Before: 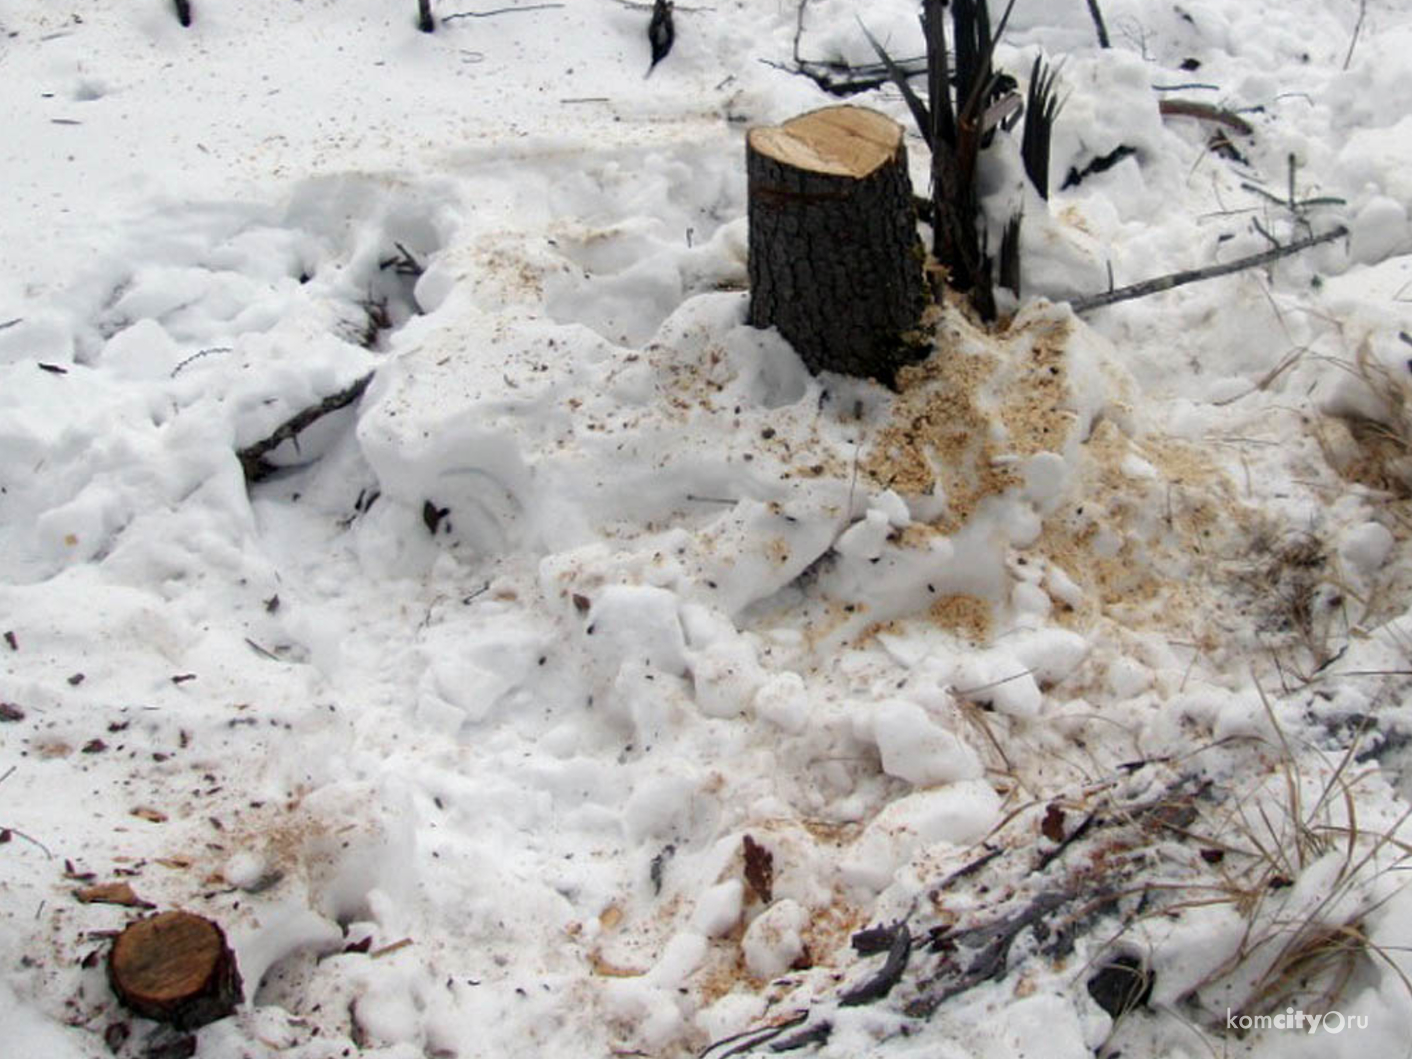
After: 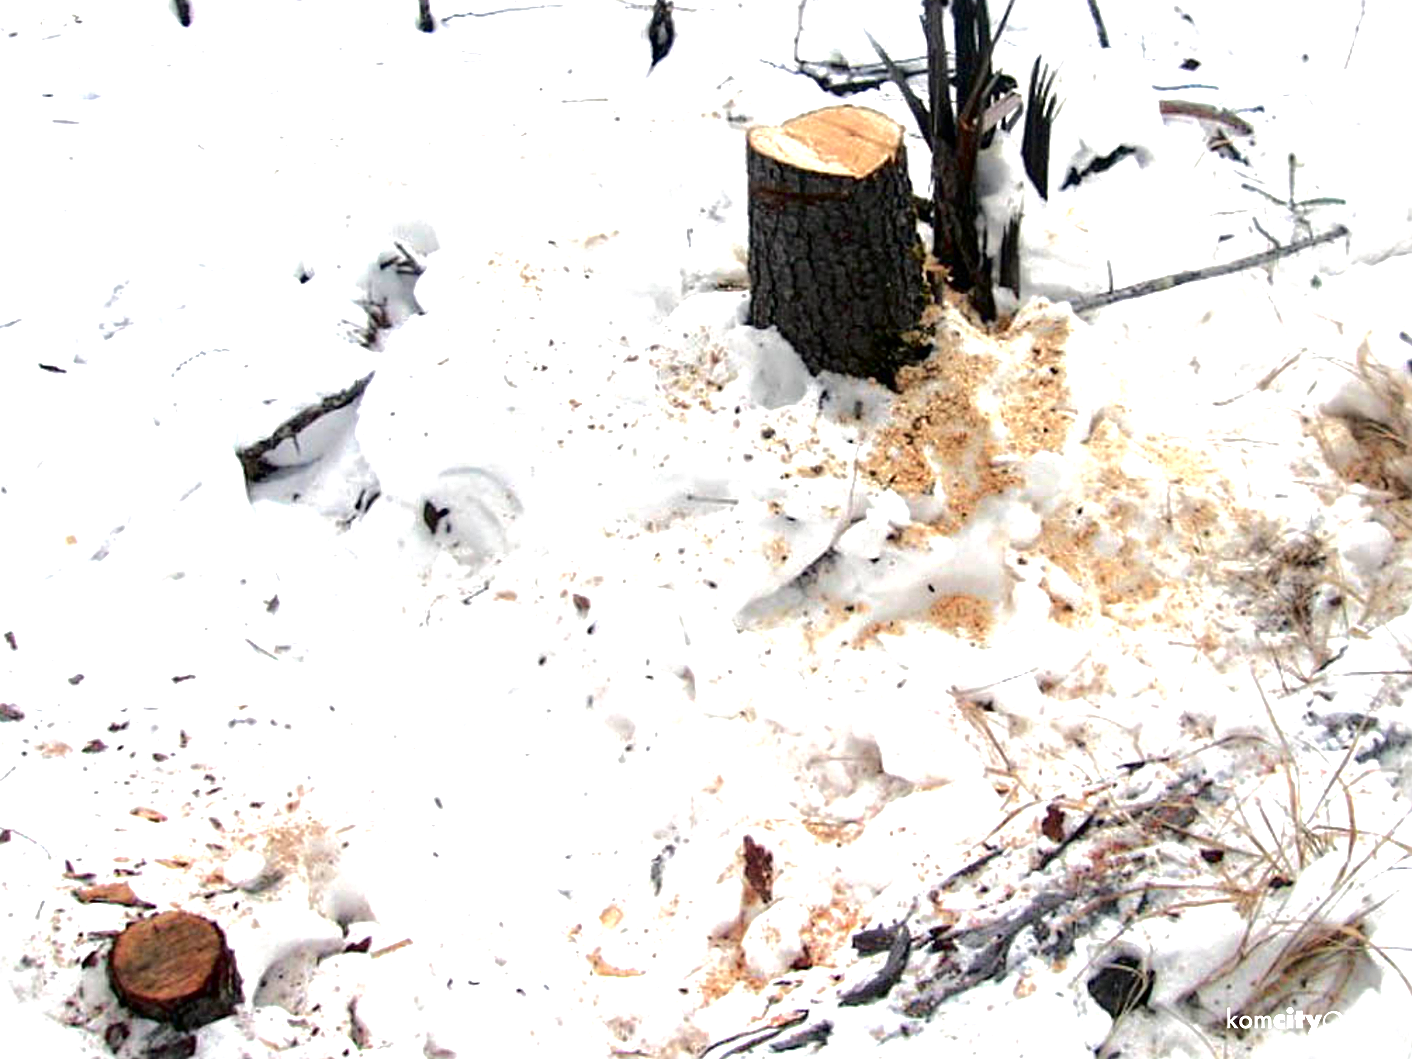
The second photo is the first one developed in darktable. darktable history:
exposure: black level correction 0, exposure 1.368 EV, compensate exposure bias true, compensate highlight preservation false
tone curve: curves: ch0 [(0, 0) (0.003, 0.002) (0.011, 0.006) (0.025, 0.013) (0.044, 0.019) (0.069, 0.032) (0.1, 0.056) (0.136, 0.095) (0.177, 0.144) (0.224, 0.193) (0.277, 0.26) (0.335, 0.331) (0.399, 0.405) (0.468, 0.479) (0.543, 0.552) (0.623, 0.624) (0.709, 0.699) (0.801, 0.772) (0.898, 0.856) (1, 1)], color space Lab, independent channels, preserve colors none
color zones: curves: ch1 [(0.239, 0.552) (0.75, 0.5)]; ch2 [(0.25, 0.462) (0.749, 0.457)]
tone equalizer: mask exposure compensation -0.505 EV
sharpen: on, module defaults
